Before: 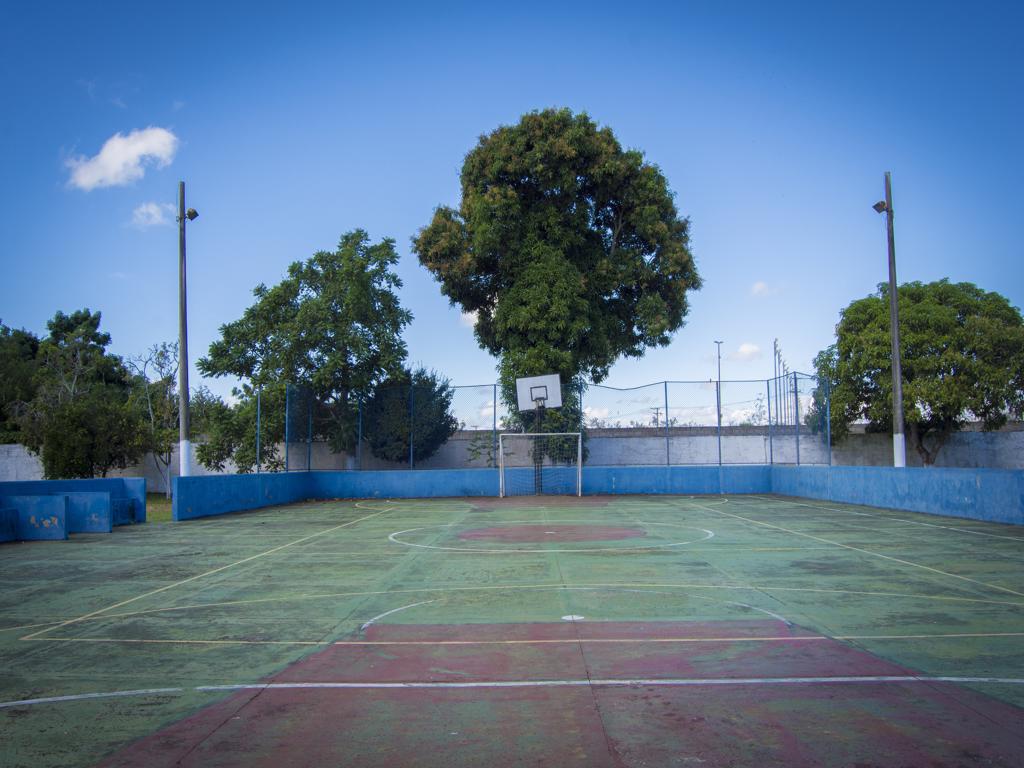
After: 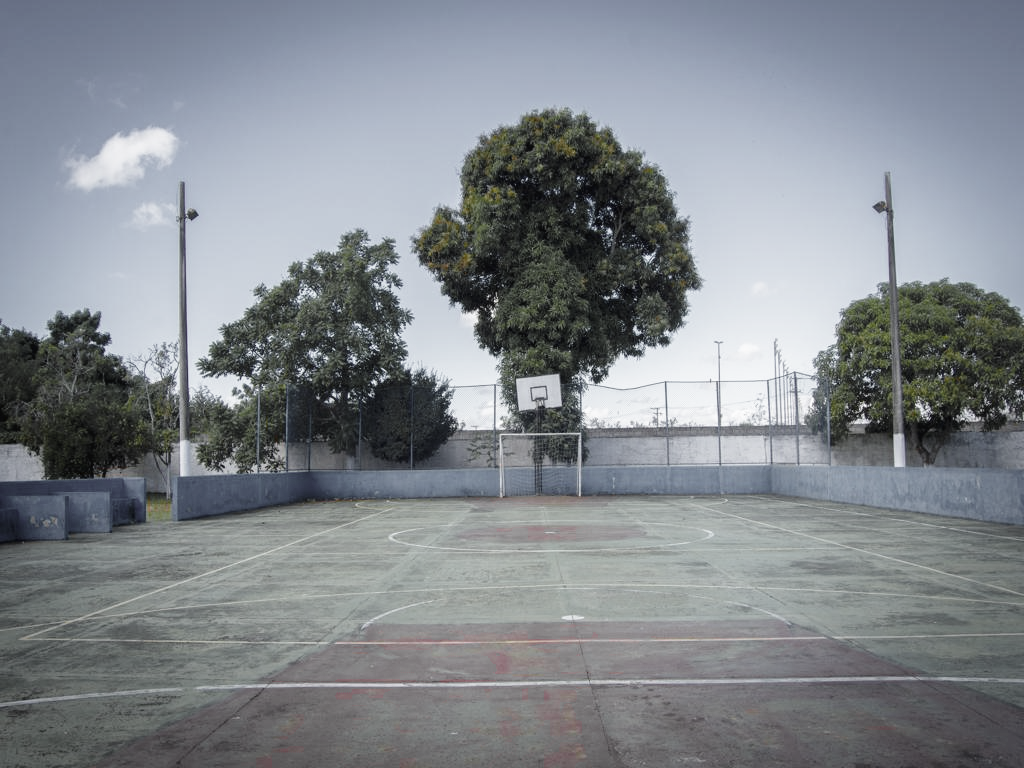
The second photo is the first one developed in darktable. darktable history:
tone curve: curves: ch0 [(0, 0) (0.003, 0.023) (0.011, 0.025) (0.025, 0.029) (0.044, 0.047) (0.069, 0.079) (0.1, 0.113) (0.136, 0.152) (0.177, 0.199) (0.224, 0.26) (0.277, 0.333) (0.335, 0.404) (0.399, 0.48) (0.468, 0.559) (0.543, 0.635) (0.623, 0.713) (0.709, 0.797) (0.801, 0.879) (0.898, 0.953) (1, 1)], preserve colors none
color zones: curves: ch0 [(0.004, 0.388) (0.125, 0.392) (0.25, 0.404) (0.375, 0.5) (0.5, 0.5) (0.625, 0.5) (0.75, 0.5) (0.875, 0.5)]; ch1 [(0, 0.5) (0.125, 0.5) (0.25, 0.5) (0.375, 0.124) (0.524, 0.124) (0.645, 0.128) (0.789, 0.132) (0.914, 0.096) (0.998, 0.068)]
